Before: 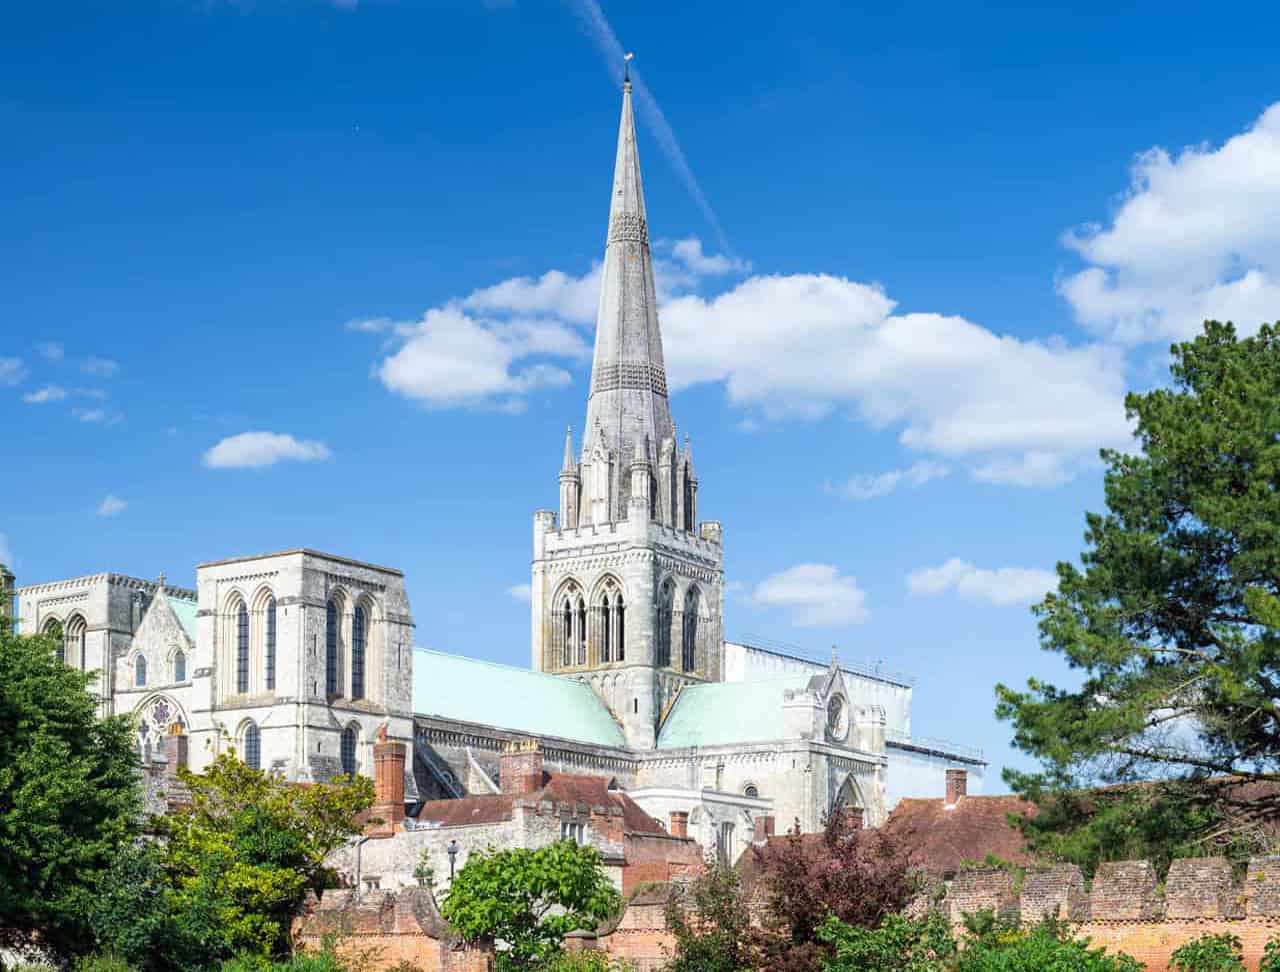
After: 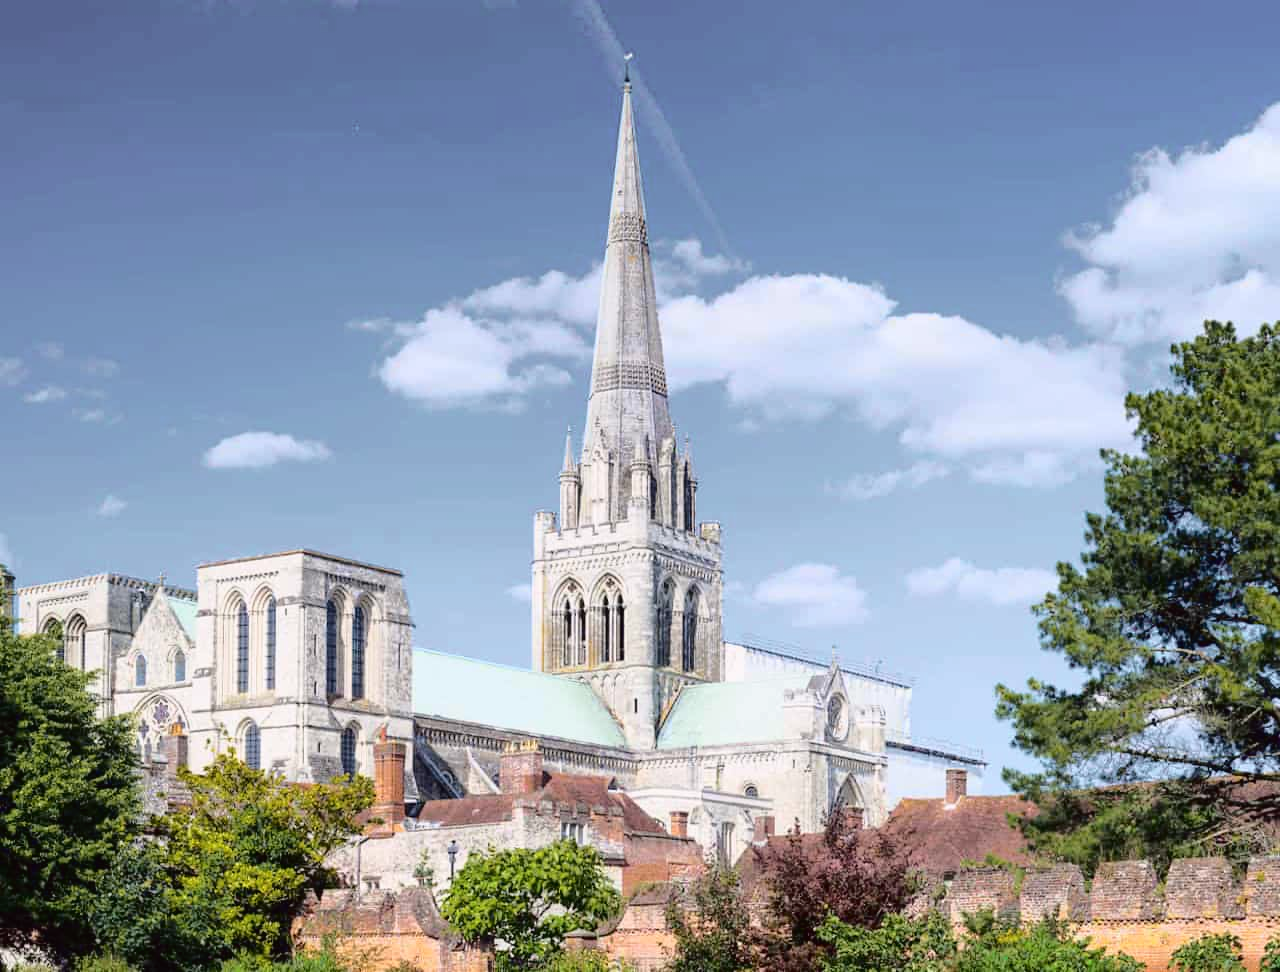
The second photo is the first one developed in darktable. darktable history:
tone curve: curves: ch0 [(0.003, 0.015) (0.104, 0.07) (0.236, 0.218) (0.401, 0.443) (0.495, 0.55) (0.65, 0.68) (0.832, 0.858) (1, 0.977)]; ch1 [(0, 0) (0.161, 0.092) (0.35, 0.33) (0.379, 0.401) (0.45, 0.466) (0.489, 0.499) (0.55, 0.56) (0.621, 0.615) (0.718, 0.734) (1, 1)]; ch2 [(0, 0) (0.369, 0.427) (0.44, 0.434) (0.502, 0.501) (0.557, 0.55) (0.586, 0.59) (1, 1)], color space Lab, independent channels, preserve colors none
